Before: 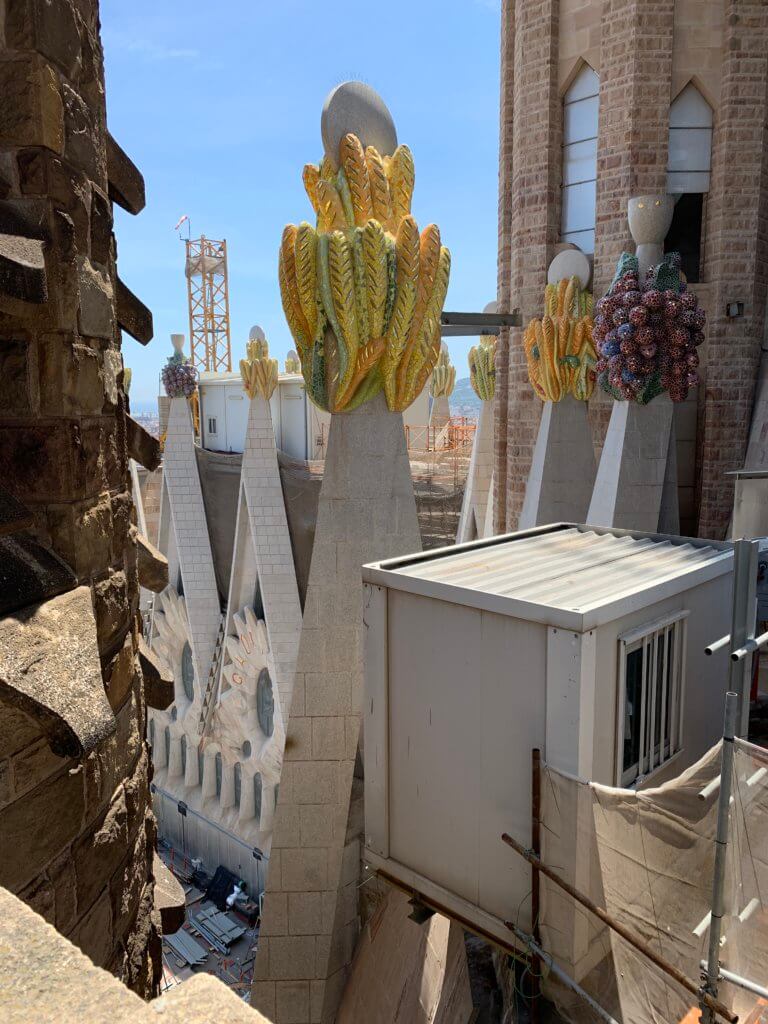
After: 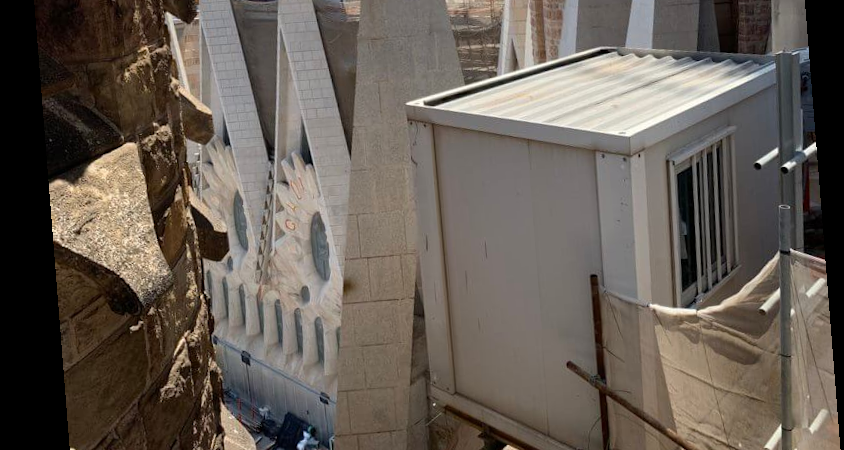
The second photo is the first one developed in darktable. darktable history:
crop: top 45.551%, bottom 12.262%
rotate and perspective: rotation -4.2°, shear 0.006, automatic cropping off
